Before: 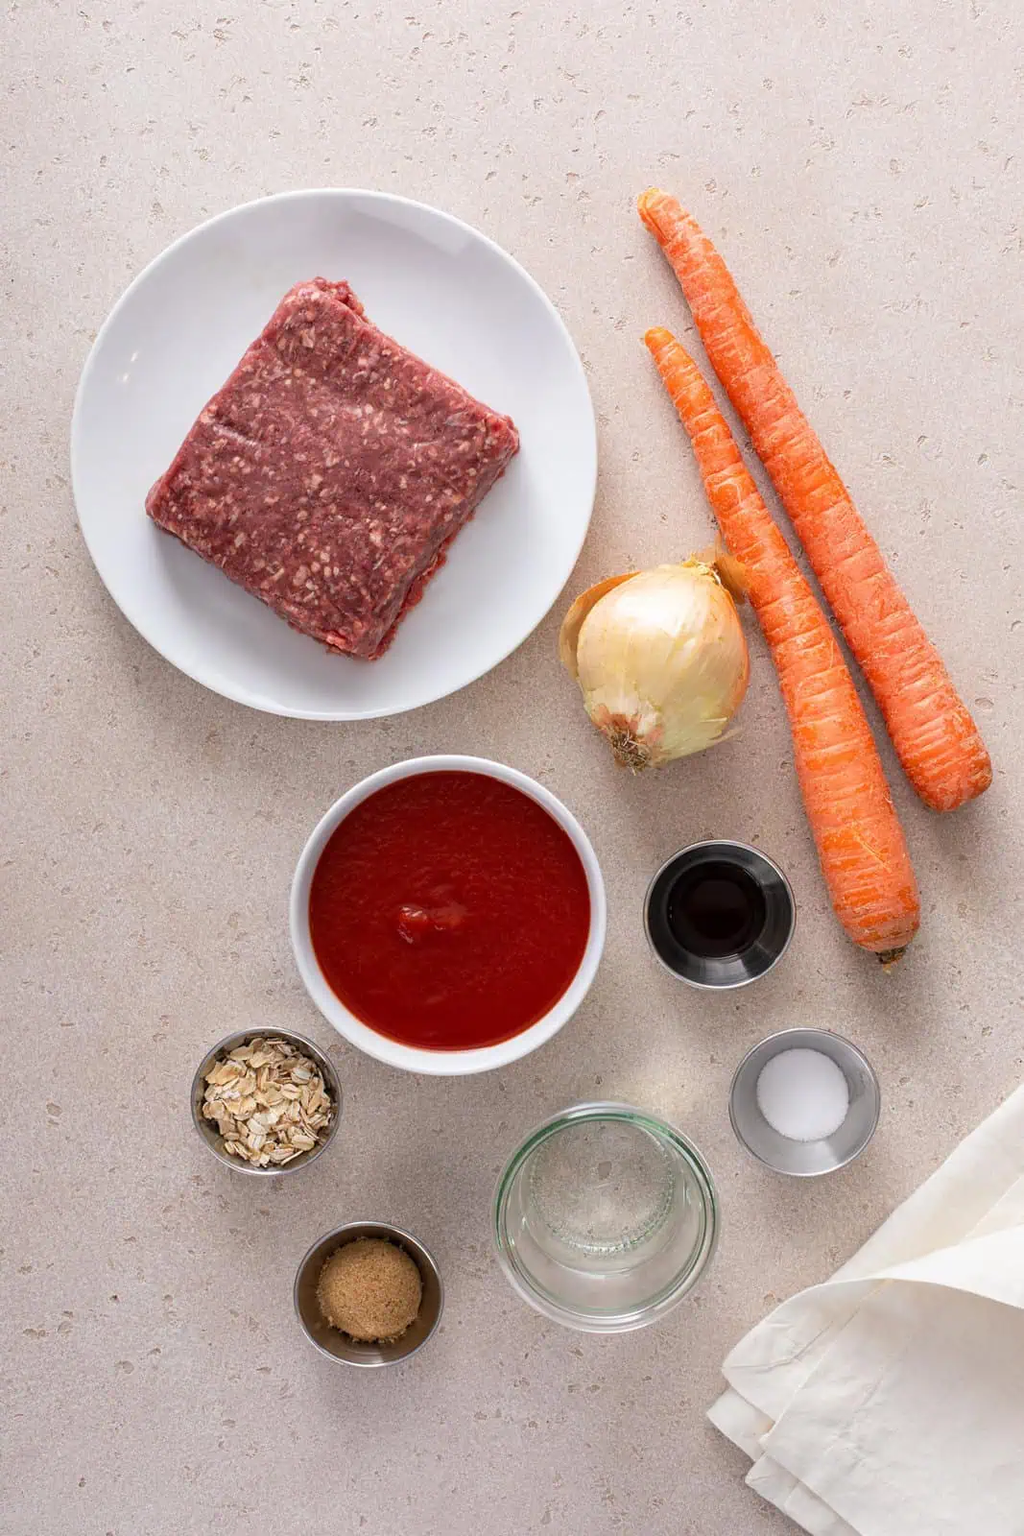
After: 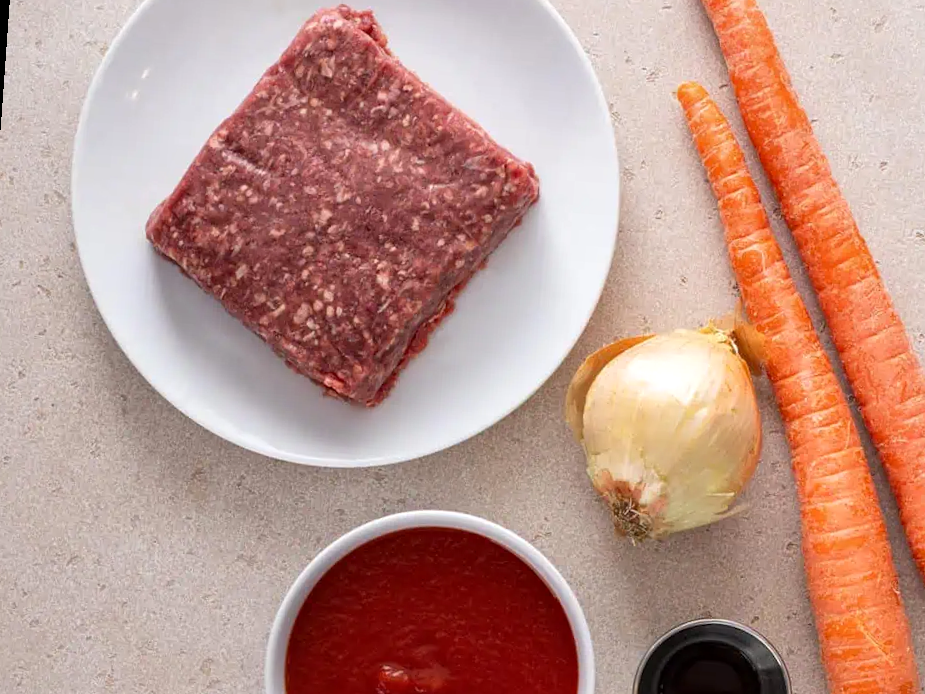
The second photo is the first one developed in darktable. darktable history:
local contrast: mode bilateral grid, contrast 20, coarseness 50, detail 120%, midtone range 0.2
crop: left 7.036%, top 18.398%, right 14.379%, bottom 40.043%
rotate and perspective: rotation 4.1°, automatic cropping off
